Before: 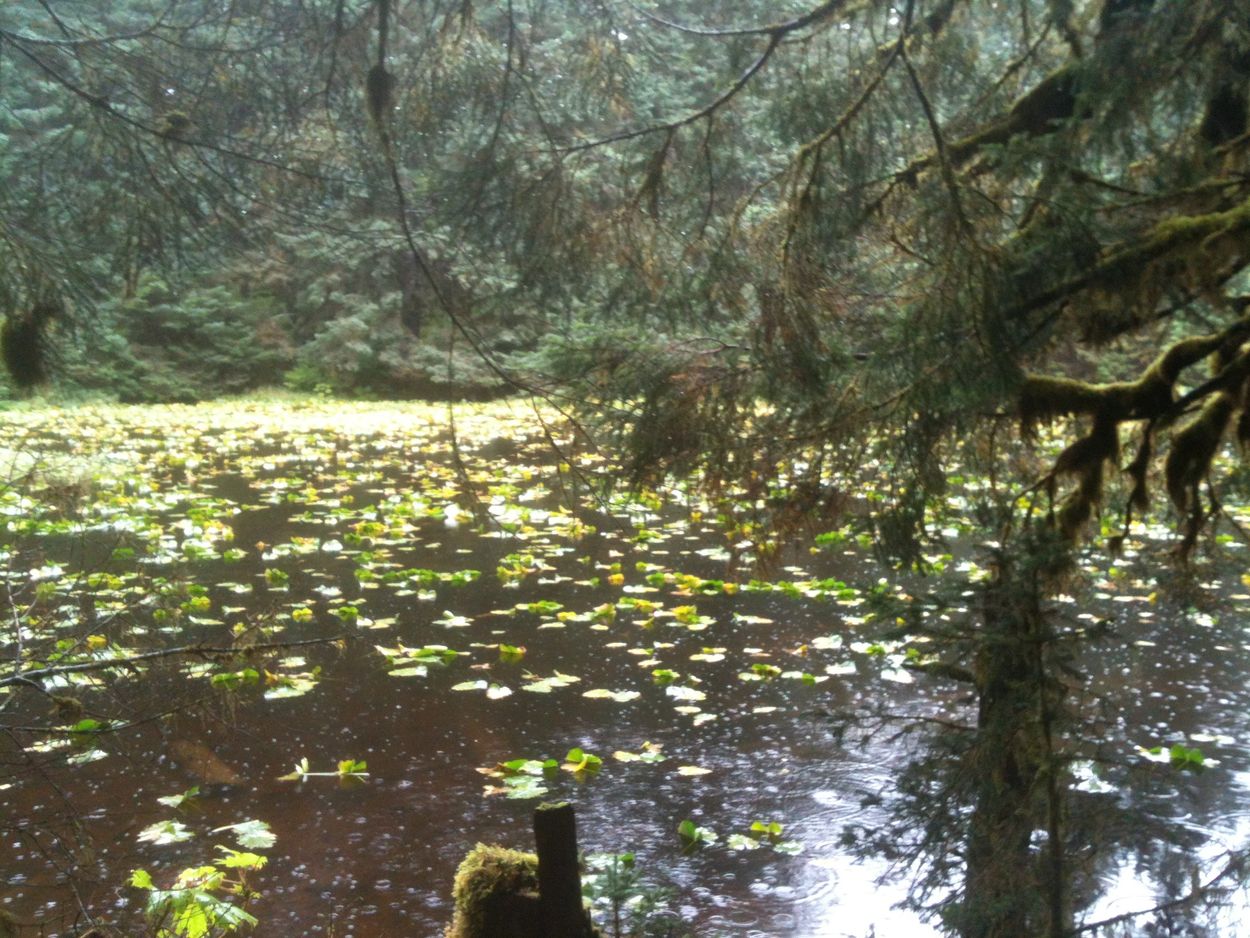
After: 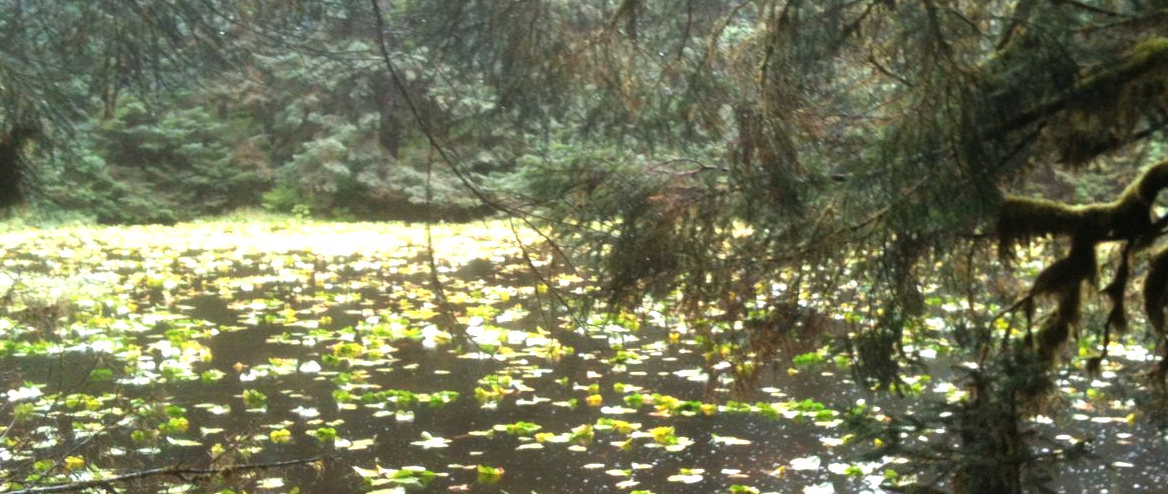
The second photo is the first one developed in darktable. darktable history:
crop: left 1.792%, top 19.168%, right 4.748%, bottom 28.074%
tone equalizer: -8 EV -0.402 EV, -7 EV -0.357 EV, -6 EV -0.34 EV, -5 EV -0.256 EV, -3 EV 0.192 EV, -2 EV 0.331 EV, -1 EV 0.397 EV, +0 EV 0.44 EV
